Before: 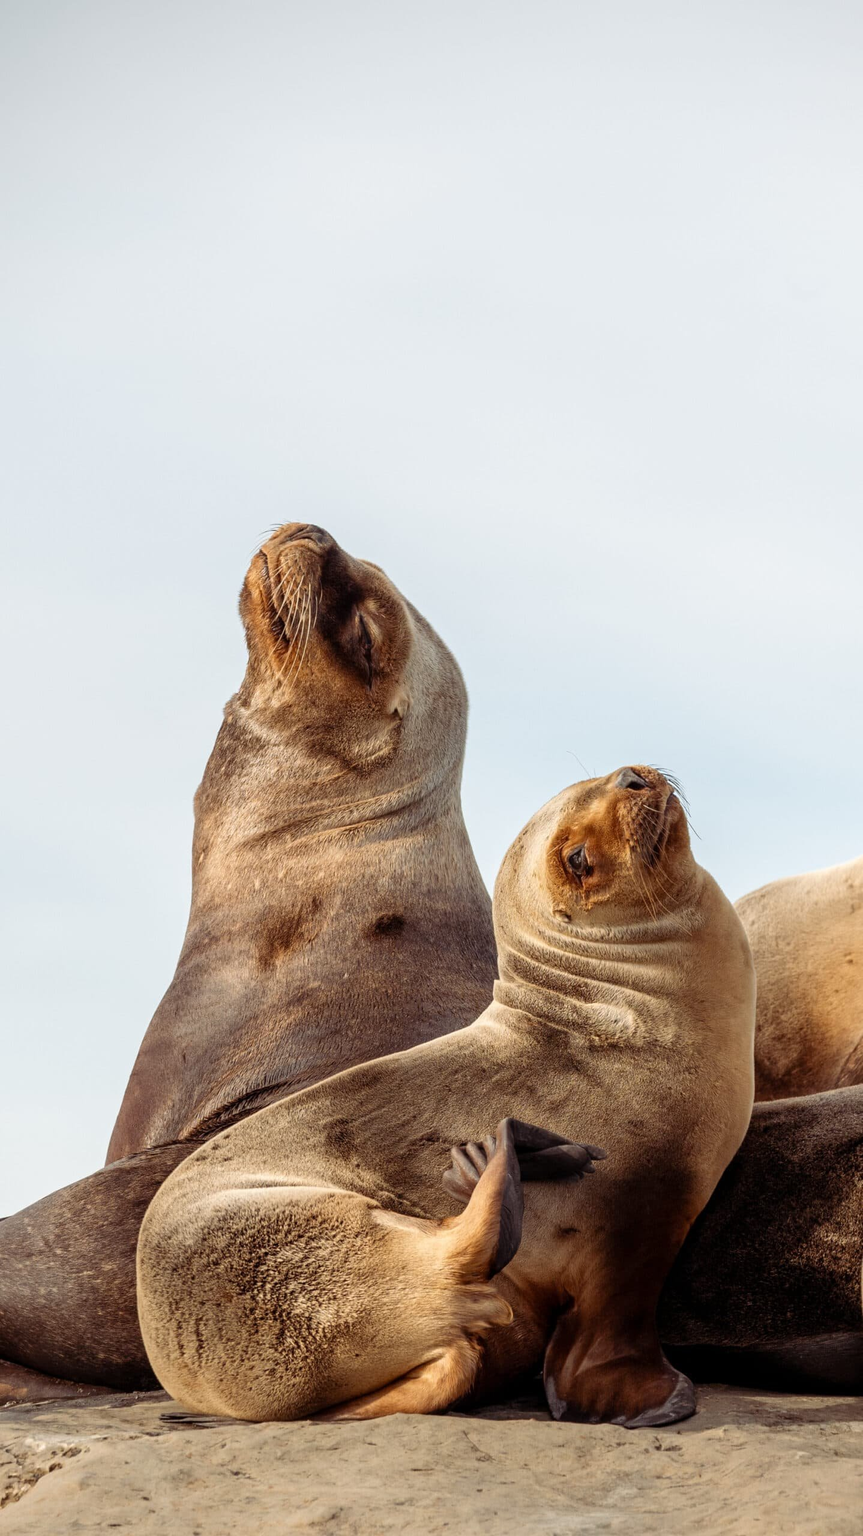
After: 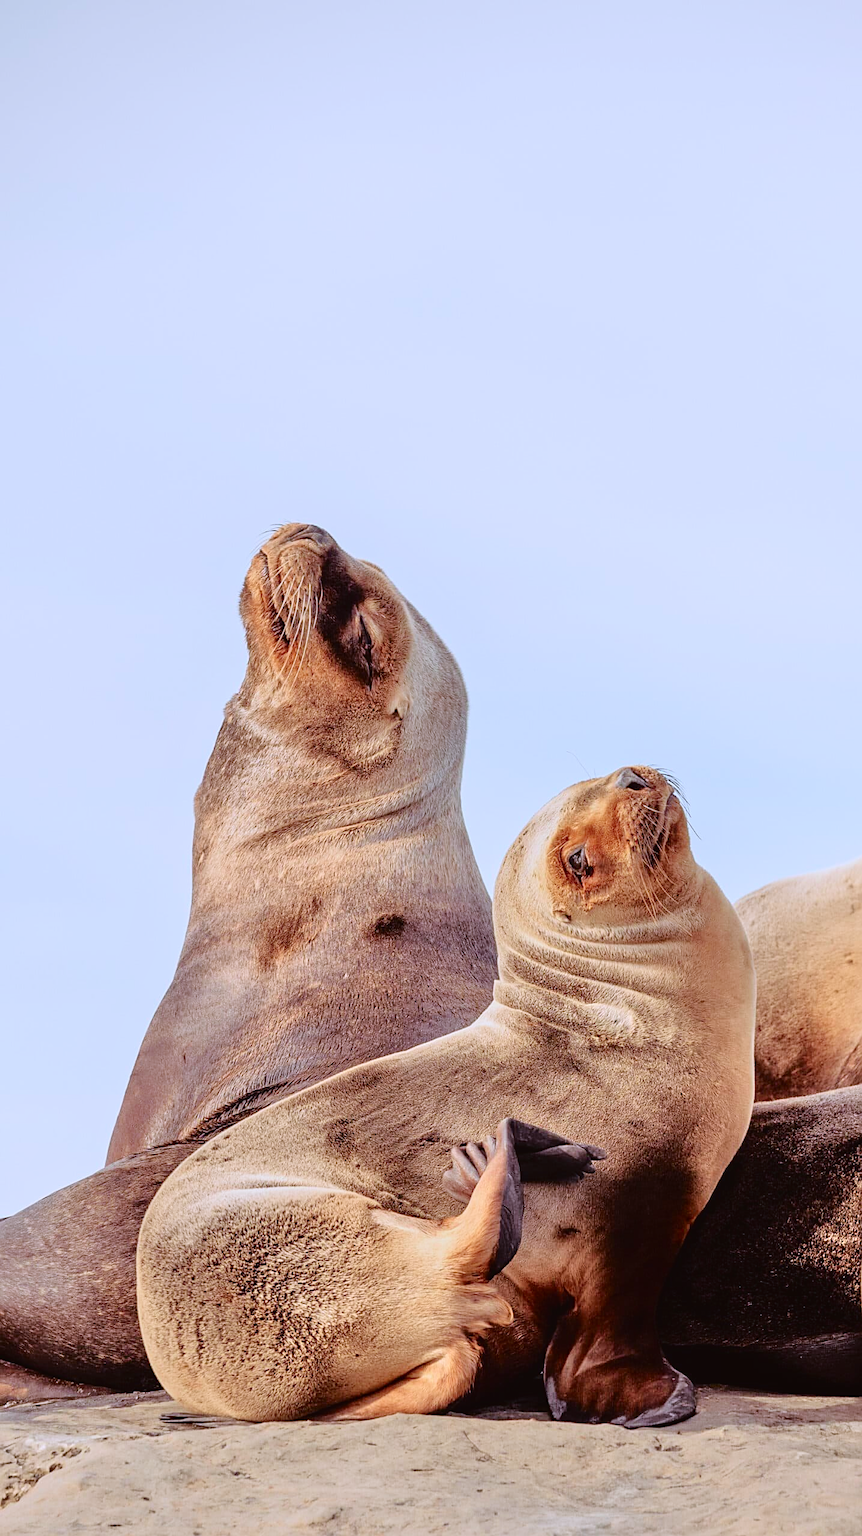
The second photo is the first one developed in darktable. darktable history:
white balance: red 0.948, green 1.02, blue 1.176
tone equalizer: -7 EV 0.15 EV, -6 EV 0.6 EV, -5 EV 1.15 EV, -4 EV 1.33 EV, -3 EV 1.15 EV, -2 EV 0.6 EV, -1 EV 0.15 EV, mask exposure compensation -0.5 EV
sharpen: on, module defaults
tone curve: curves: ch0 [(0, 0.019) (0.204, 0.162) (0.491, 0.519) (0.748, 0.765) (1, 0.919)]; ch1 [(0, 0) (0.201, 0.113) (0.372, 0.282) (0.443, 0.434) (0.496, 0.504) (0.566, 0.585) (0.761, 0.803) (1, 1)]; ch2 [(0, 0) (0.434, 0.447) (0.483, 0.487) (0.555, 0.563) (0.697, 0.68) (1, 1)], color space Lab, independent channels, preserve colors none
local contrast: mode bilateral grid, contrast 100, coarseness 100, detail 94%, midtone range 0.2
